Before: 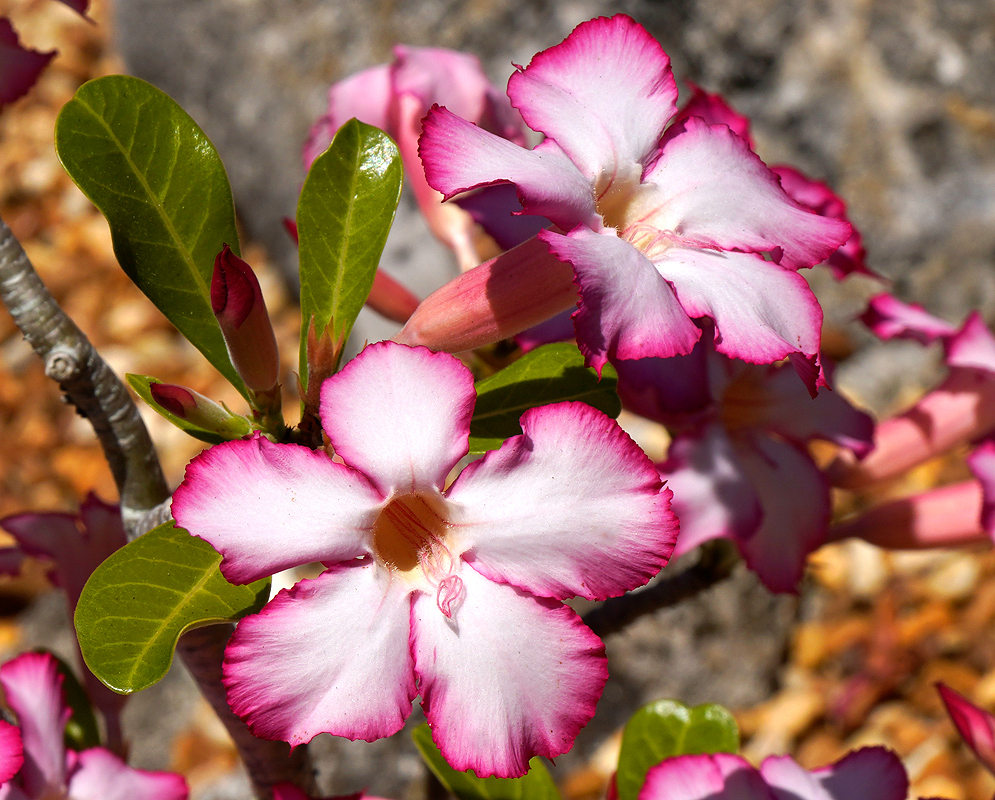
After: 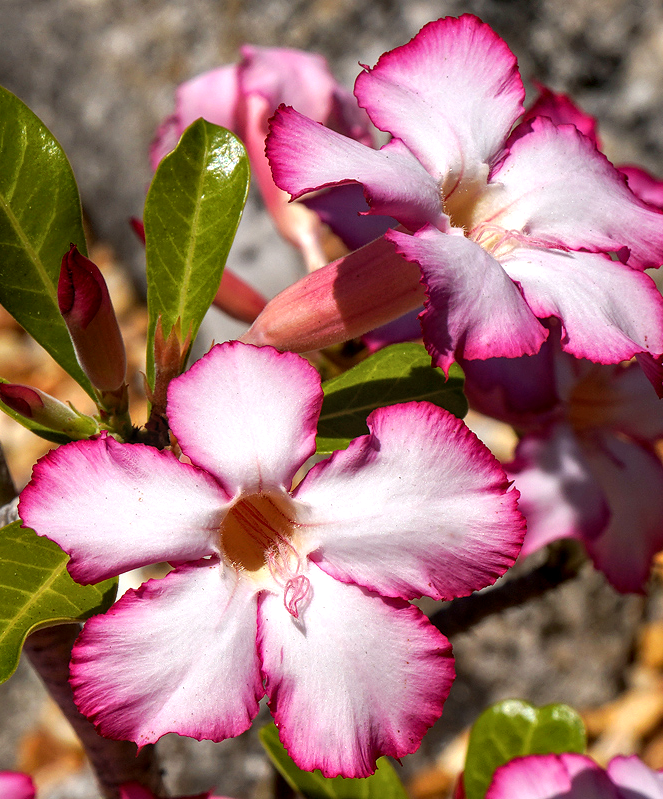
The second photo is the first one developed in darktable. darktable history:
crop and rotate: left 15.546%, right 17.787%
local contrast: detail 130%
